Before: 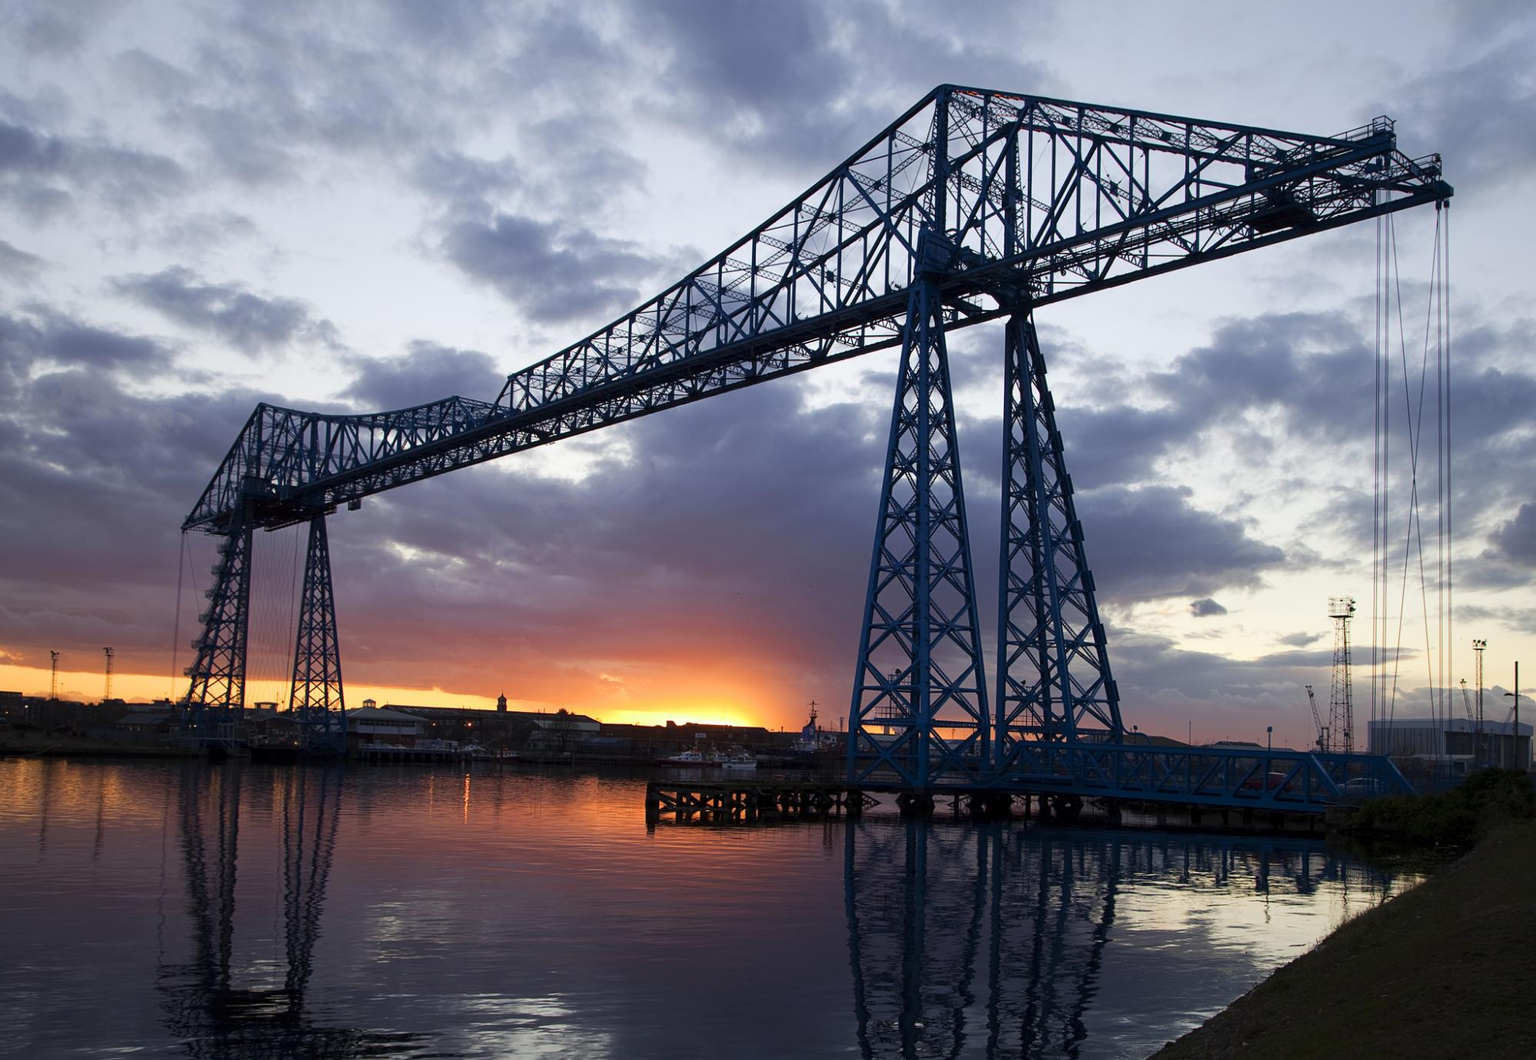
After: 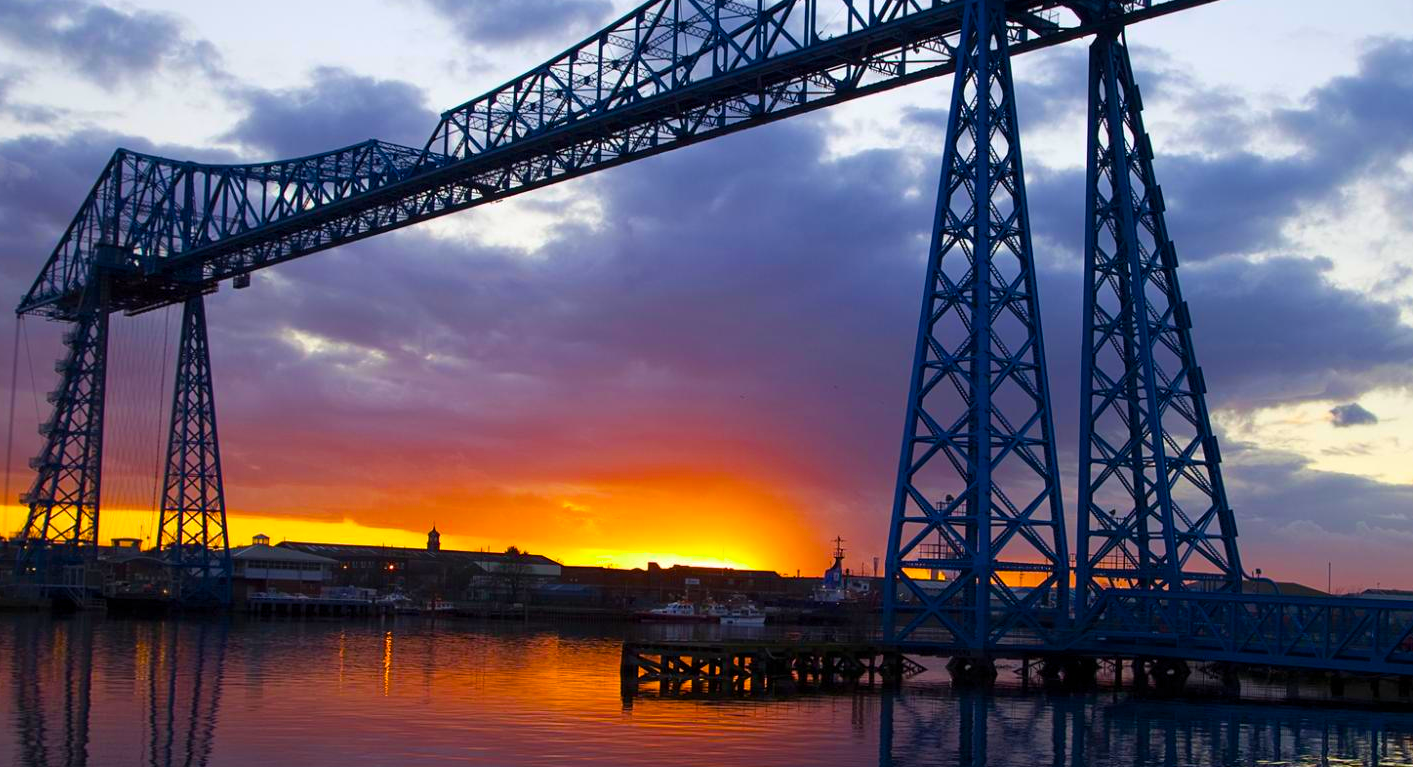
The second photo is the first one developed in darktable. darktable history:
crop: left 11.03%, top 27.302%, right 18.302%, bottom 17.114%
color balance rgb: perceptual saturation grading › global saturation 35.505%, global vibrance 50.311%
